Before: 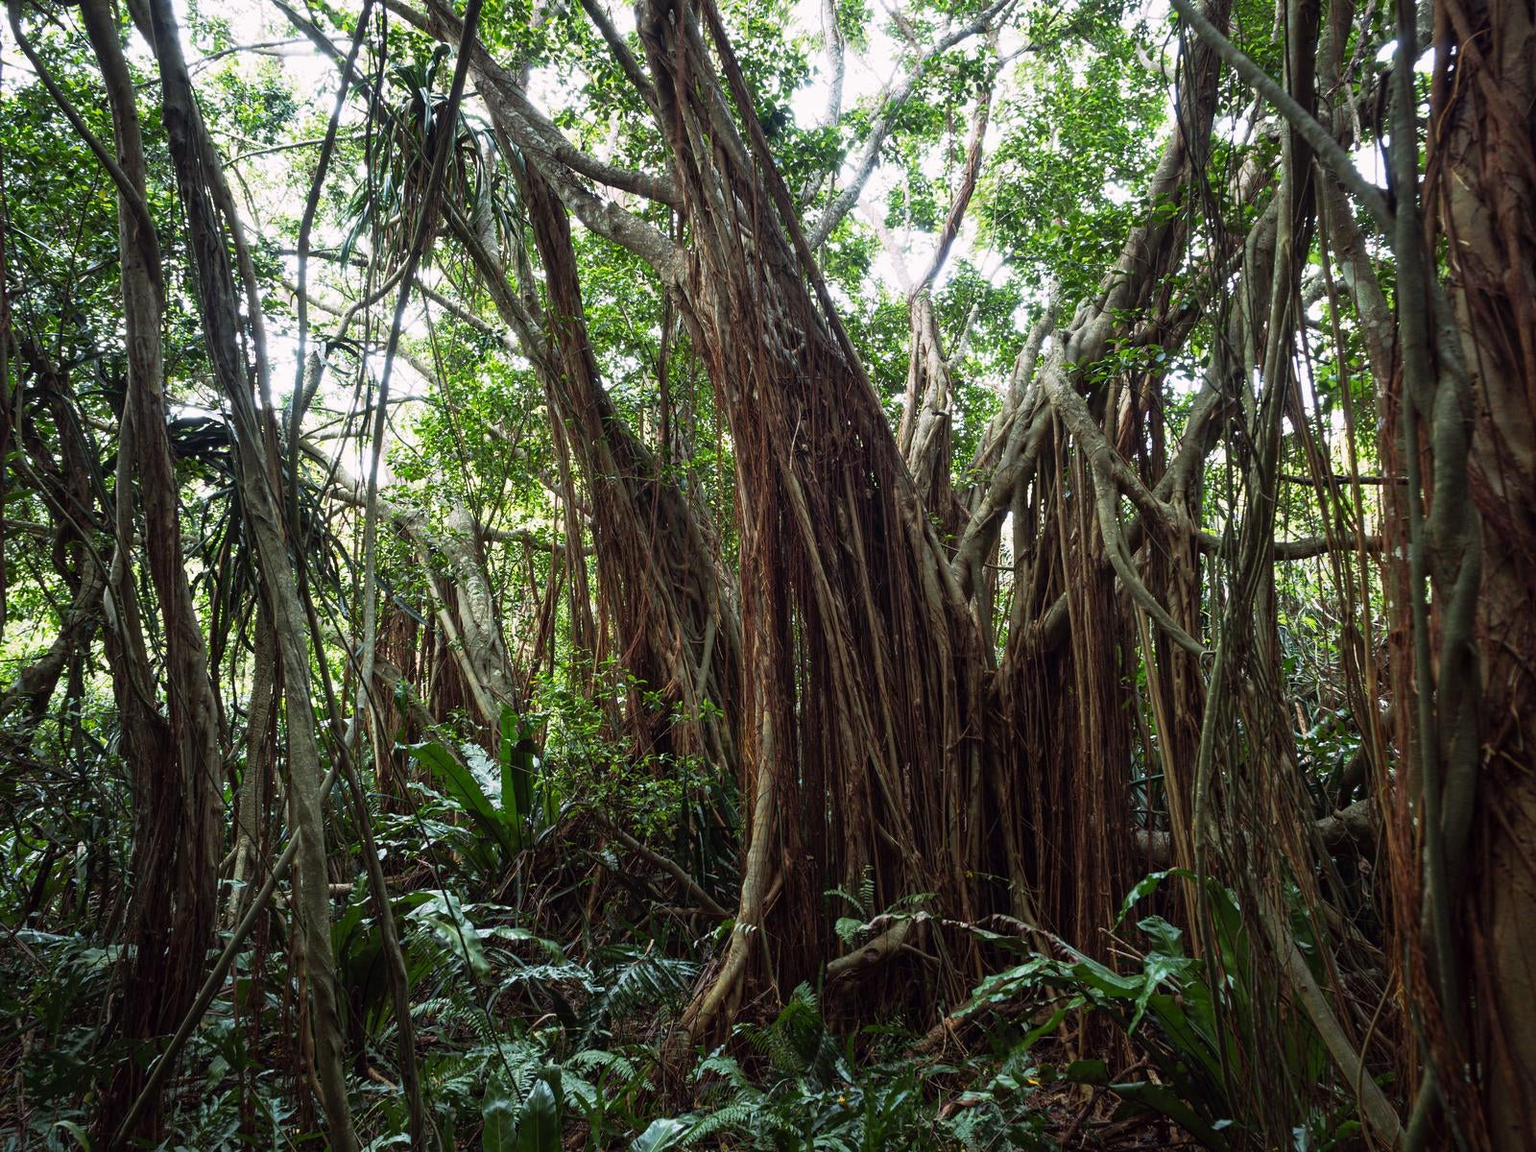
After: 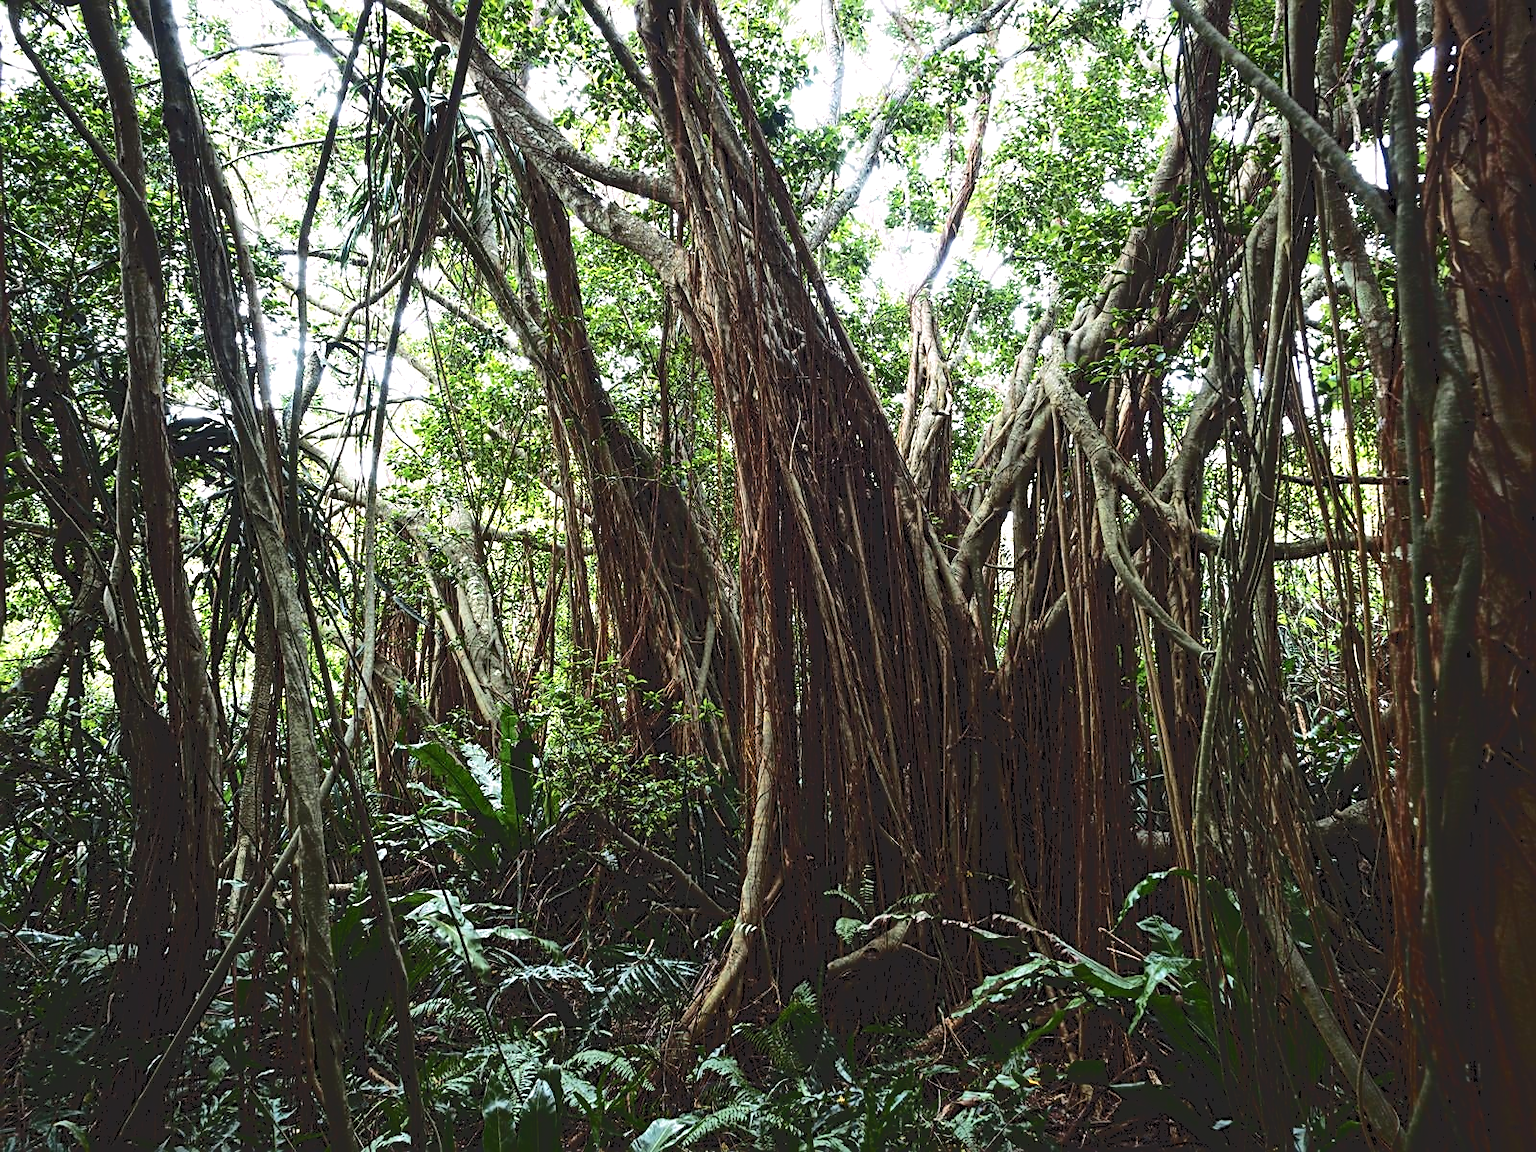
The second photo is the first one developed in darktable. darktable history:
sharpen: on, module defaults
haze removal: compatibility mode true, adaptive false
tone equalizer: -8 EV -0.396 EV, -7 EV -0.37 EV, -6 EV -0.328 EV, -5 EV -0.221 EV, -3 EV 0.214 EV, -2 EV 0.307 EV, -1 EV 0.367 EV, +0 EV 0.447 EV
tone curve: curves: ch0 [(0, 0) (0.003, 0.14) (0.011, 0.141) (0.025, 0.141) (0.044, 0.142) (0.069, 0.146) (0.1, 0.151) (0.136, 0.16) (0.177, 0.182) (0.224, 0.214) (0.277, 0.272) (0.335, 0.35) (0.399, 0.453) (0.468, 0.548) (0.543, 0.634) (0.623, 0.715) (0.709, 0.778) (0.801, 0.848) (0.898, 0.902) (1, 1)], color space Lab, independent channels, preserve colors none
contrast brightness saturation: saturation -0.06
